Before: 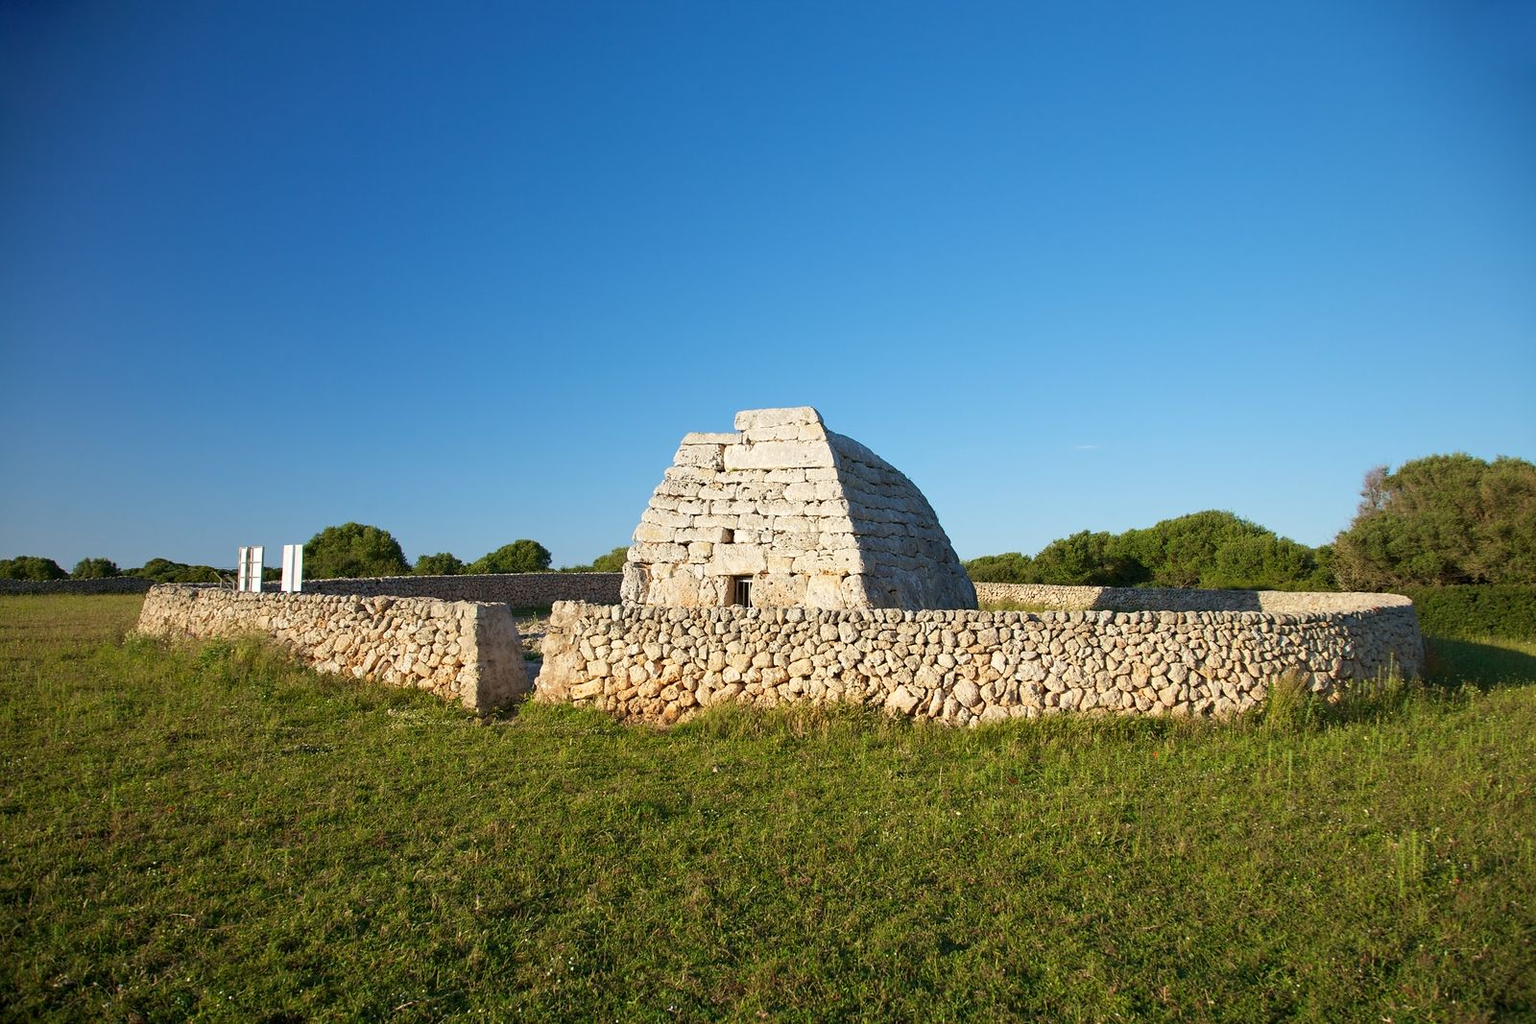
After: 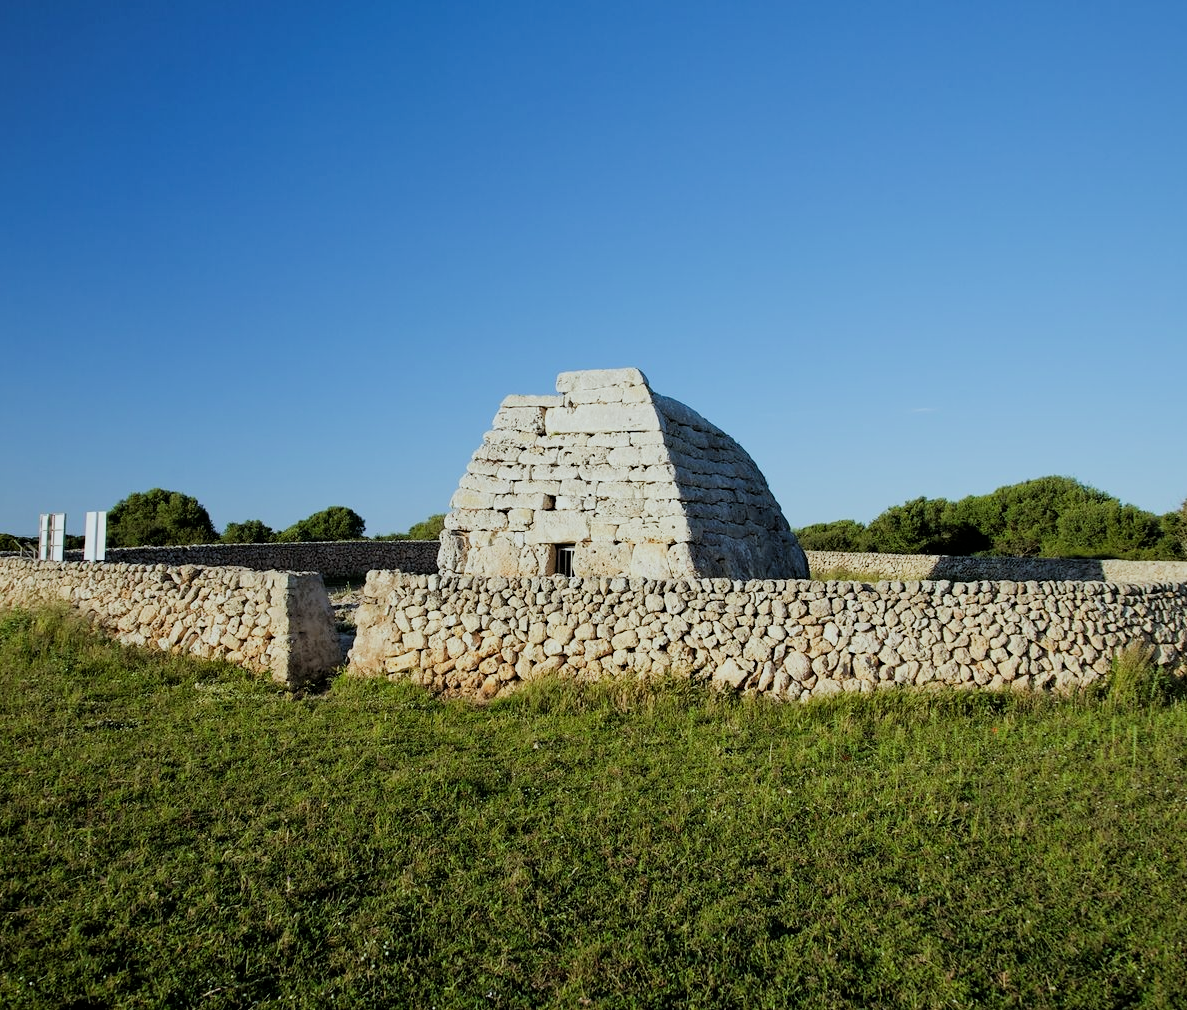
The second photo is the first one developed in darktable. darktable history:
crop and rotate: left 13.15%, top 5.251%, right 12.609%
white balance: red 0.925, blue 1.046
filmic rgb: black relative exposure -5 EV, hardness 2.88, contrast 1.1, highlights saturation mix -20%
